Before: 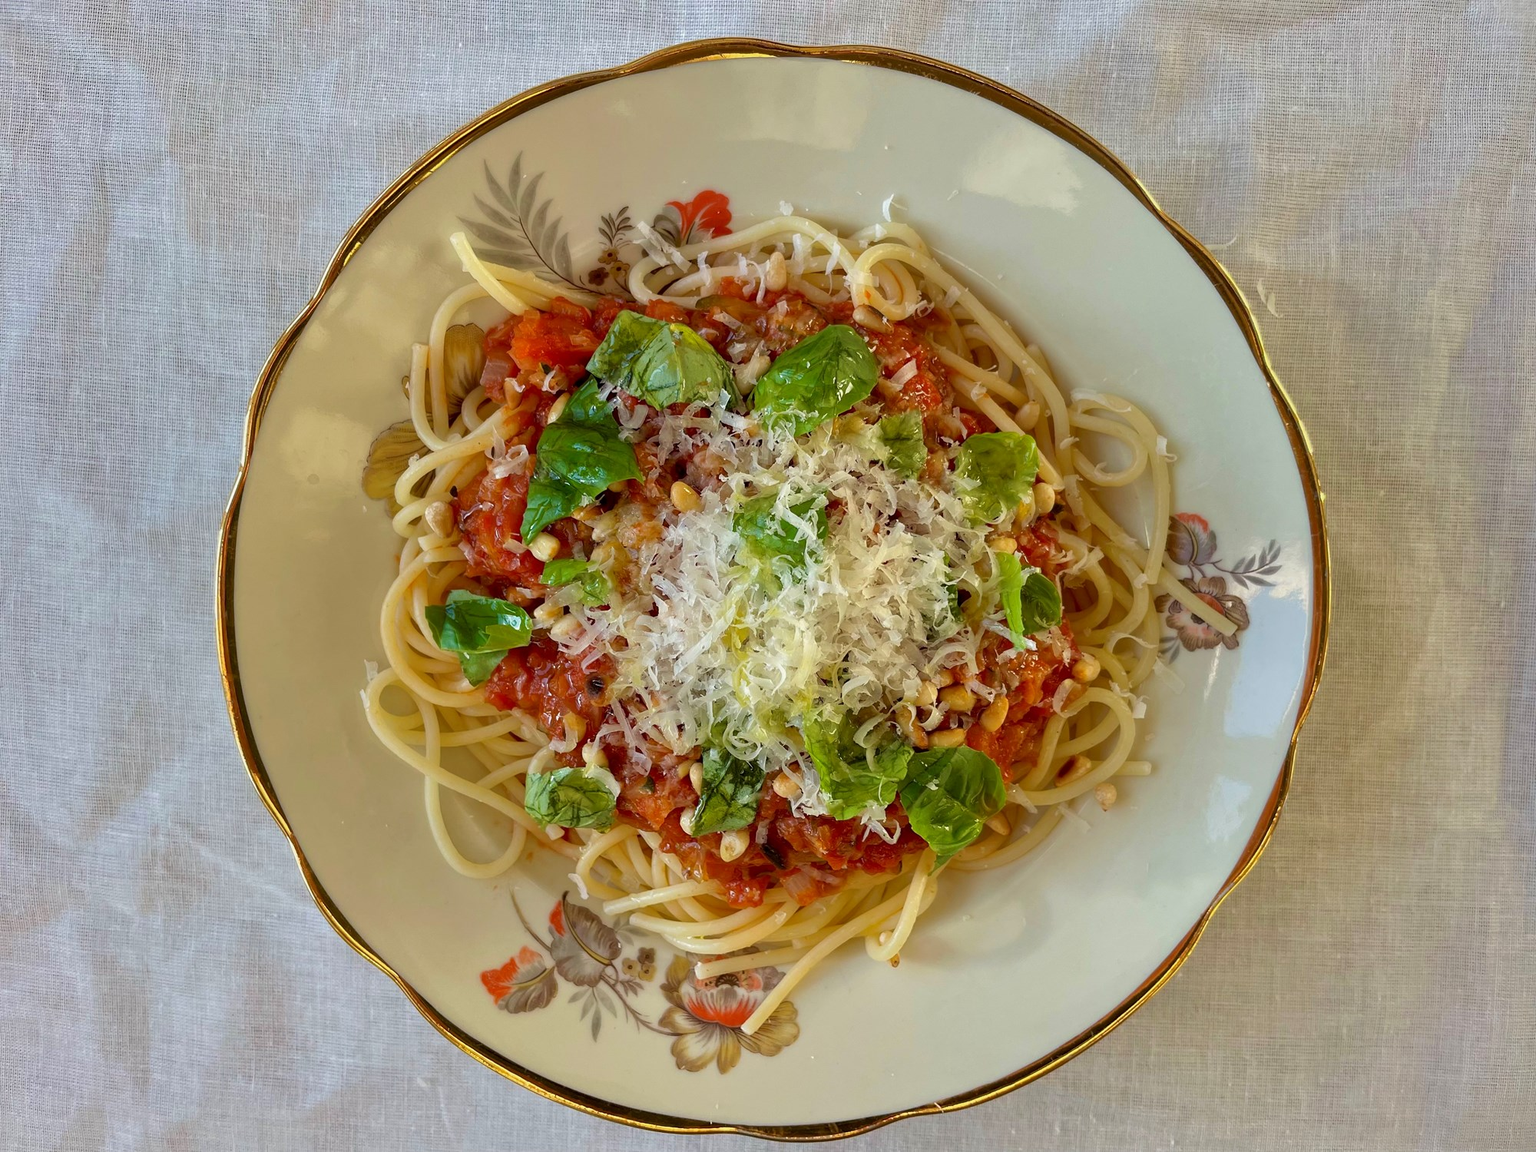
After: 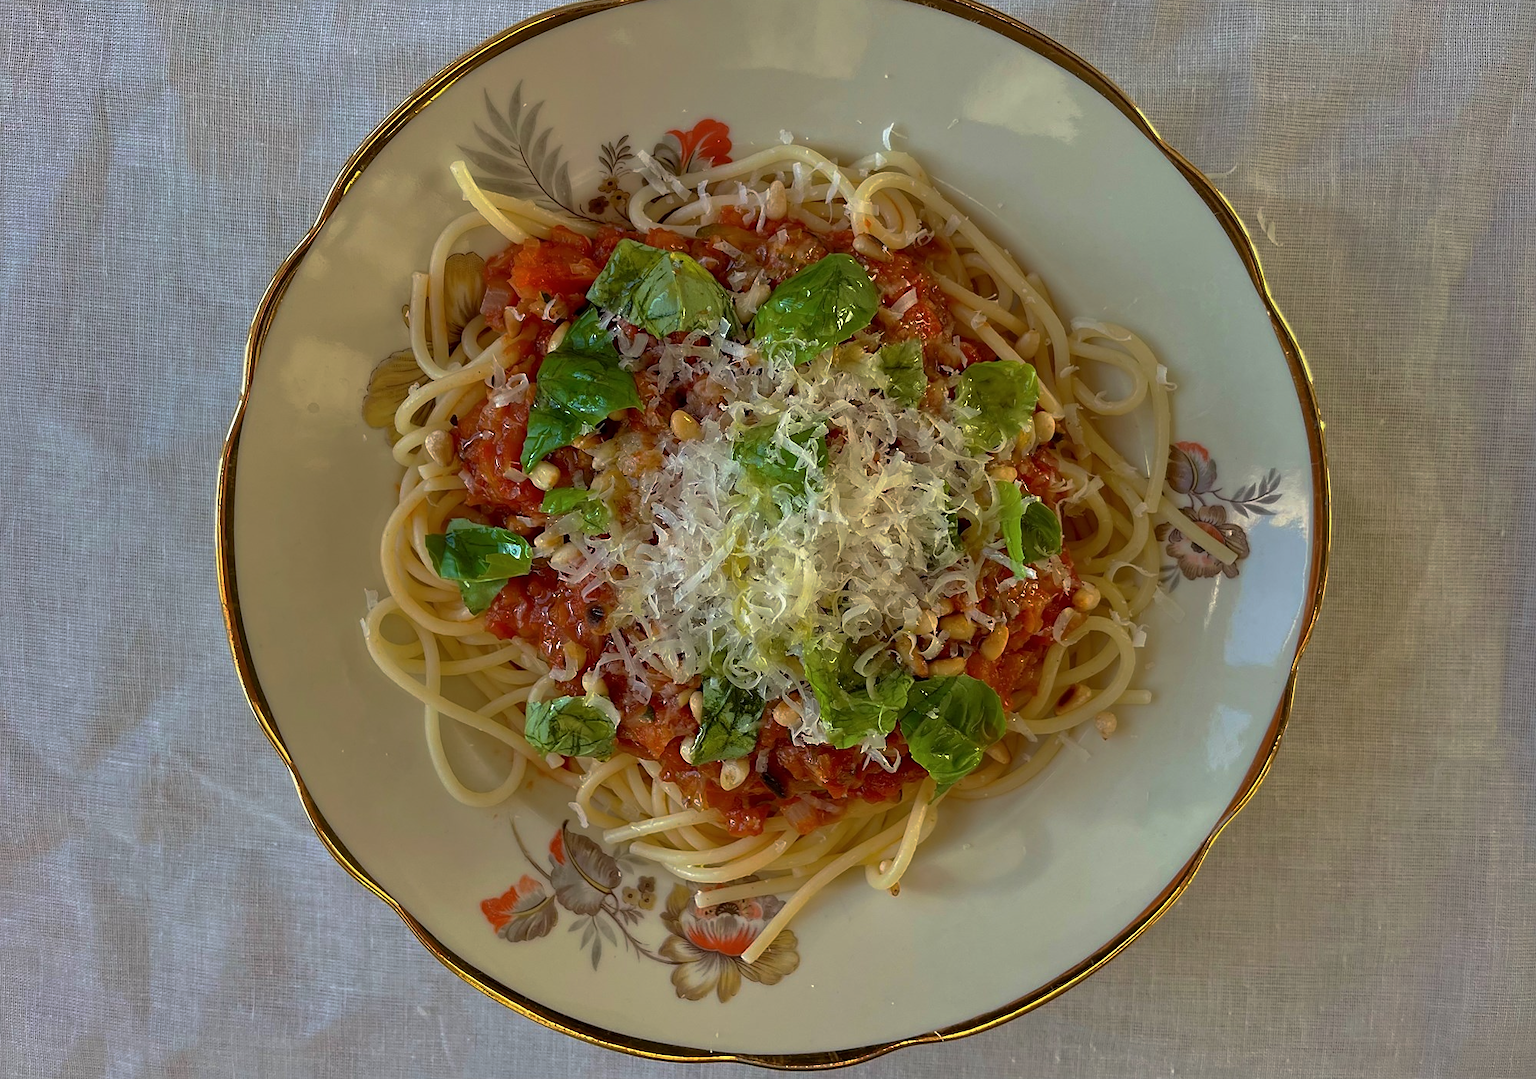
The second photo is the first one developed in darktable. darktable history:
base curve: curves: ch0 [(0, 0) (0.595, 0.418) (1, 1)], preserve colors none
crop and rotate: top 6.25%
sharpen: radius 1.864, amount 0.398, threshold 1.271
